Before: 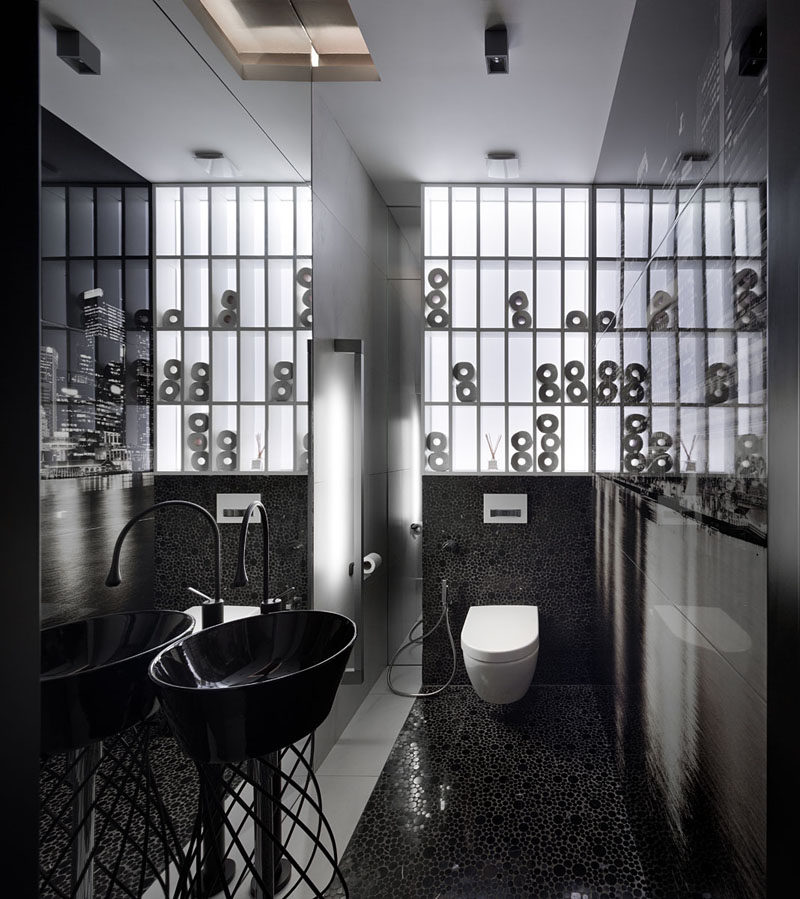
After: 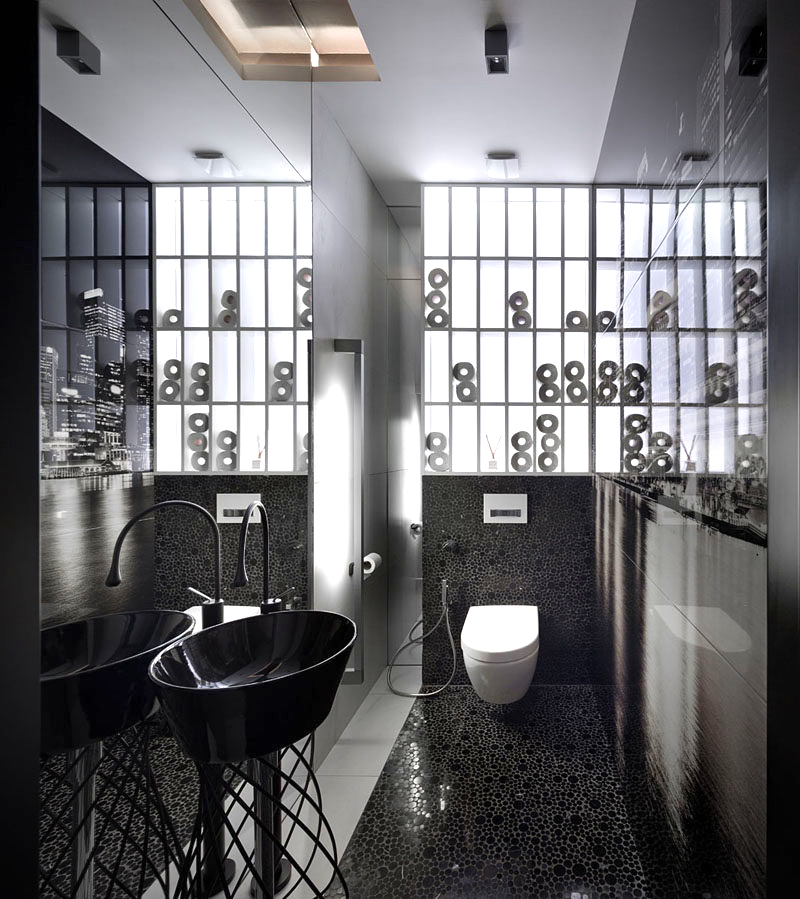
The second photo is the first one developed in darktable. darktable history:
color balance rgb: perceptual saturation grading › global saturation 19.934%
shadows and highlights: radius 127.99, shadows 21.26, highlights -21.86, low approximation 0.01
exposure: exposure 0.605 EV, compensate highlight preservation false
vignetting: fall-off start 91.32%, unbound false
